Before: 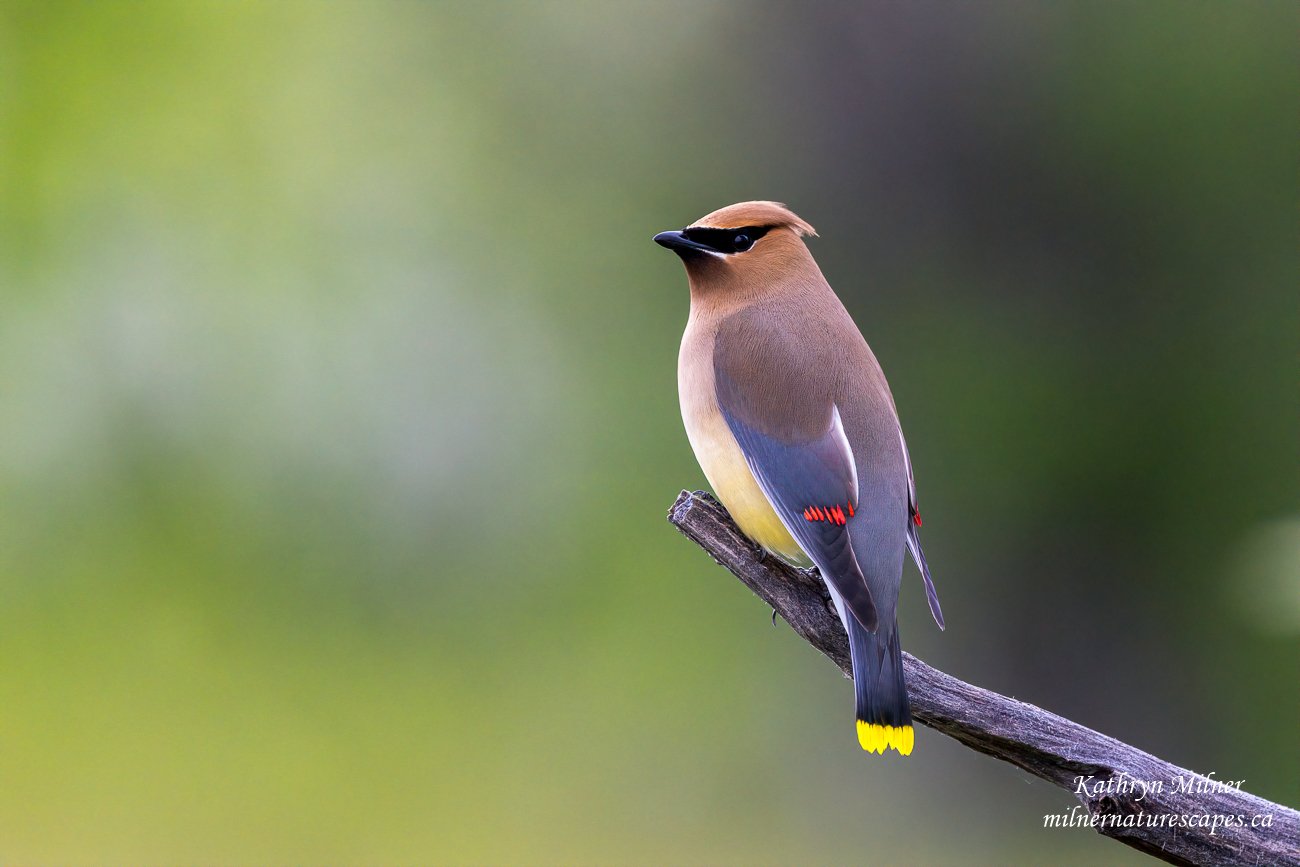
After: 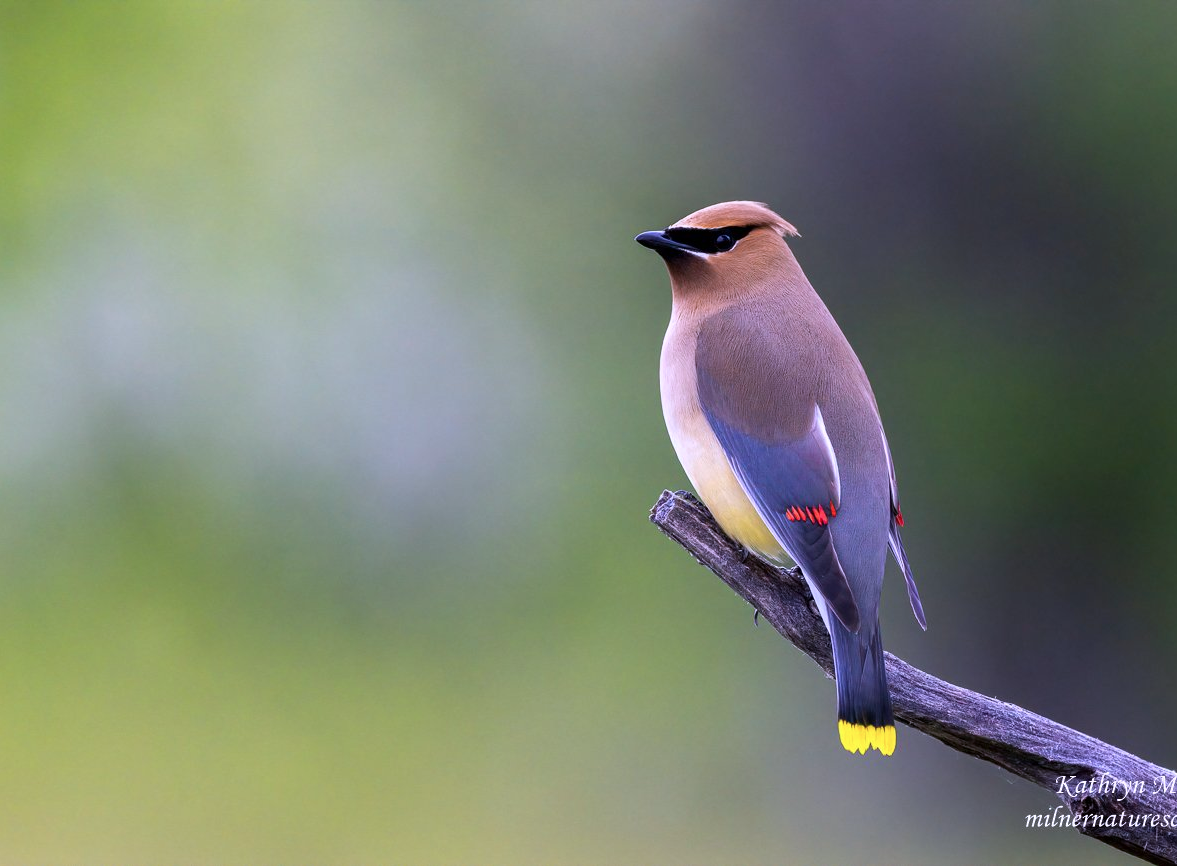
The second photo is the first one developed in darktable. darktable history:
color calibration: illuminant custom, x 0.367, y 0.392, temperature 4440.18 K
crop and rotate: left 1.413%, right 7.986%
